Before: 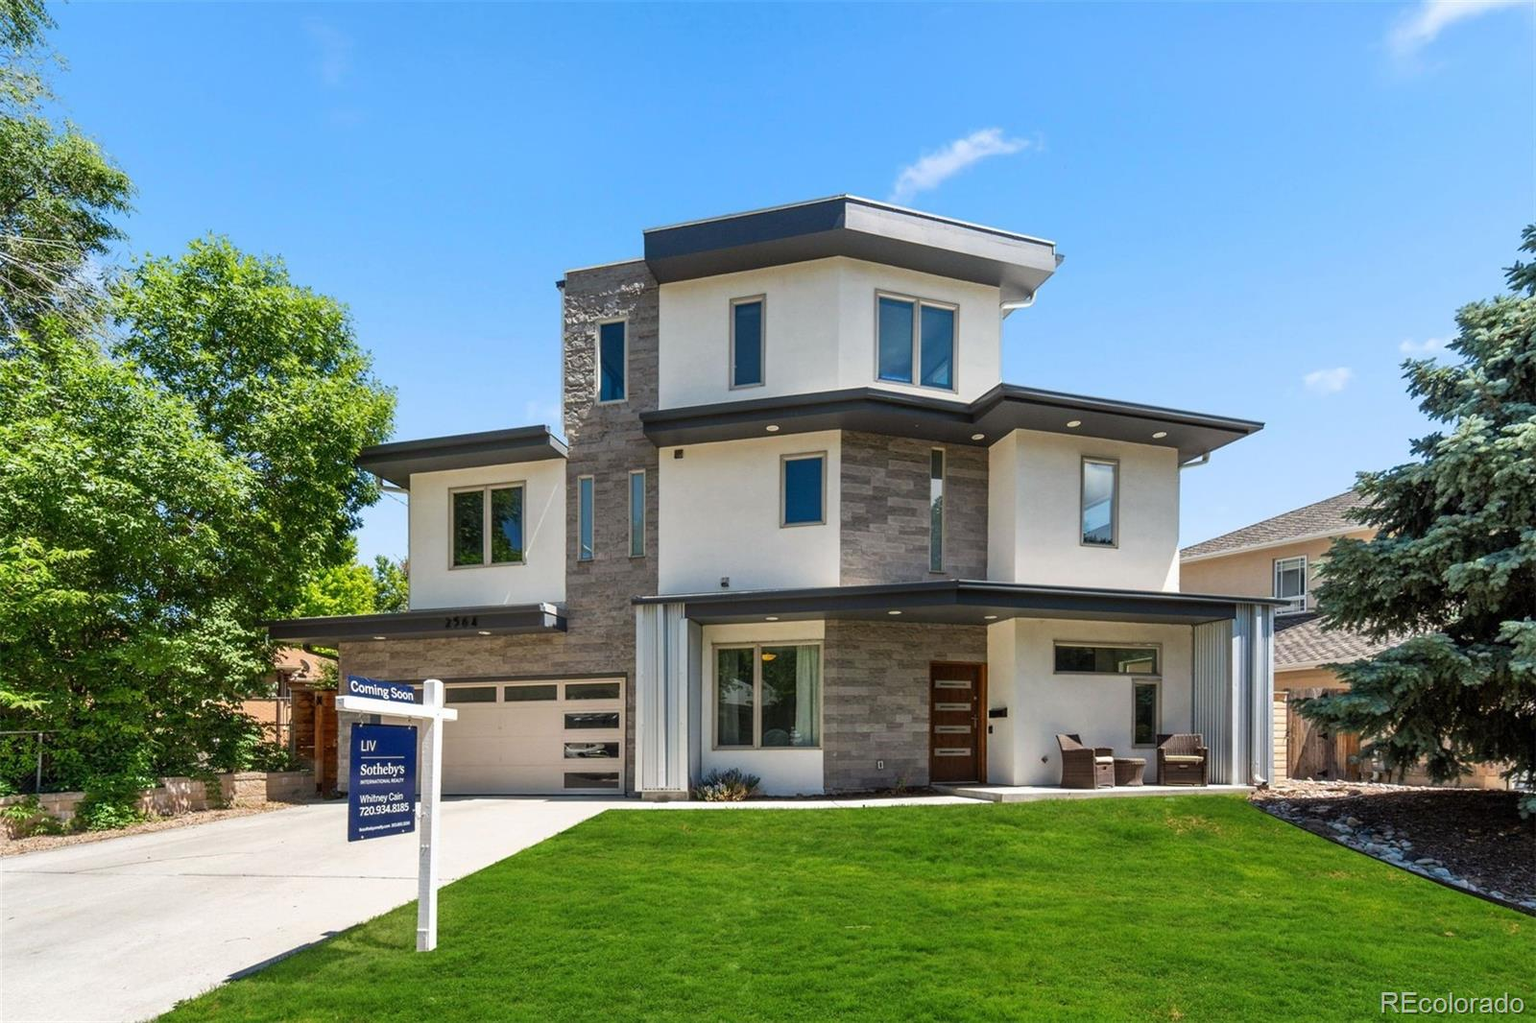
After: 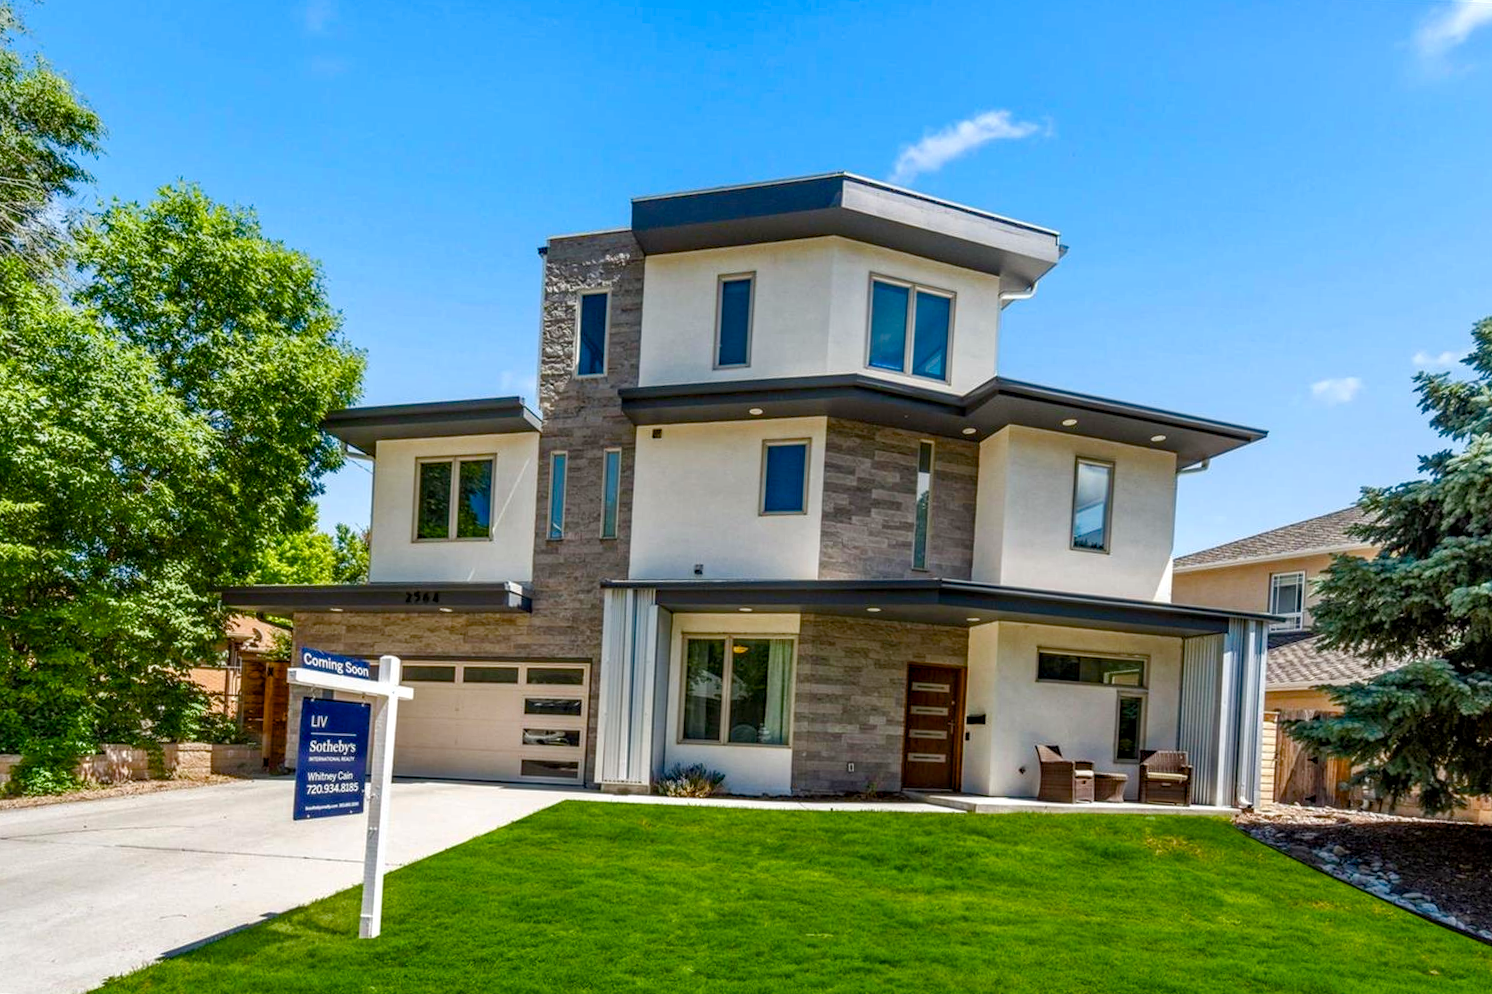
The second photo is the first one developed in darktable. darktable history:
color balance rgb: perceptual saturation grading › global saturation 46.294%, perceptual saturation grading › highlights -49.32%, perceptual saturation grading › shadows 29.413%
crop and rotate: angle -2.81°
haze removal: compatibility mode true, adaptive false
local contrast: on, module defaults
